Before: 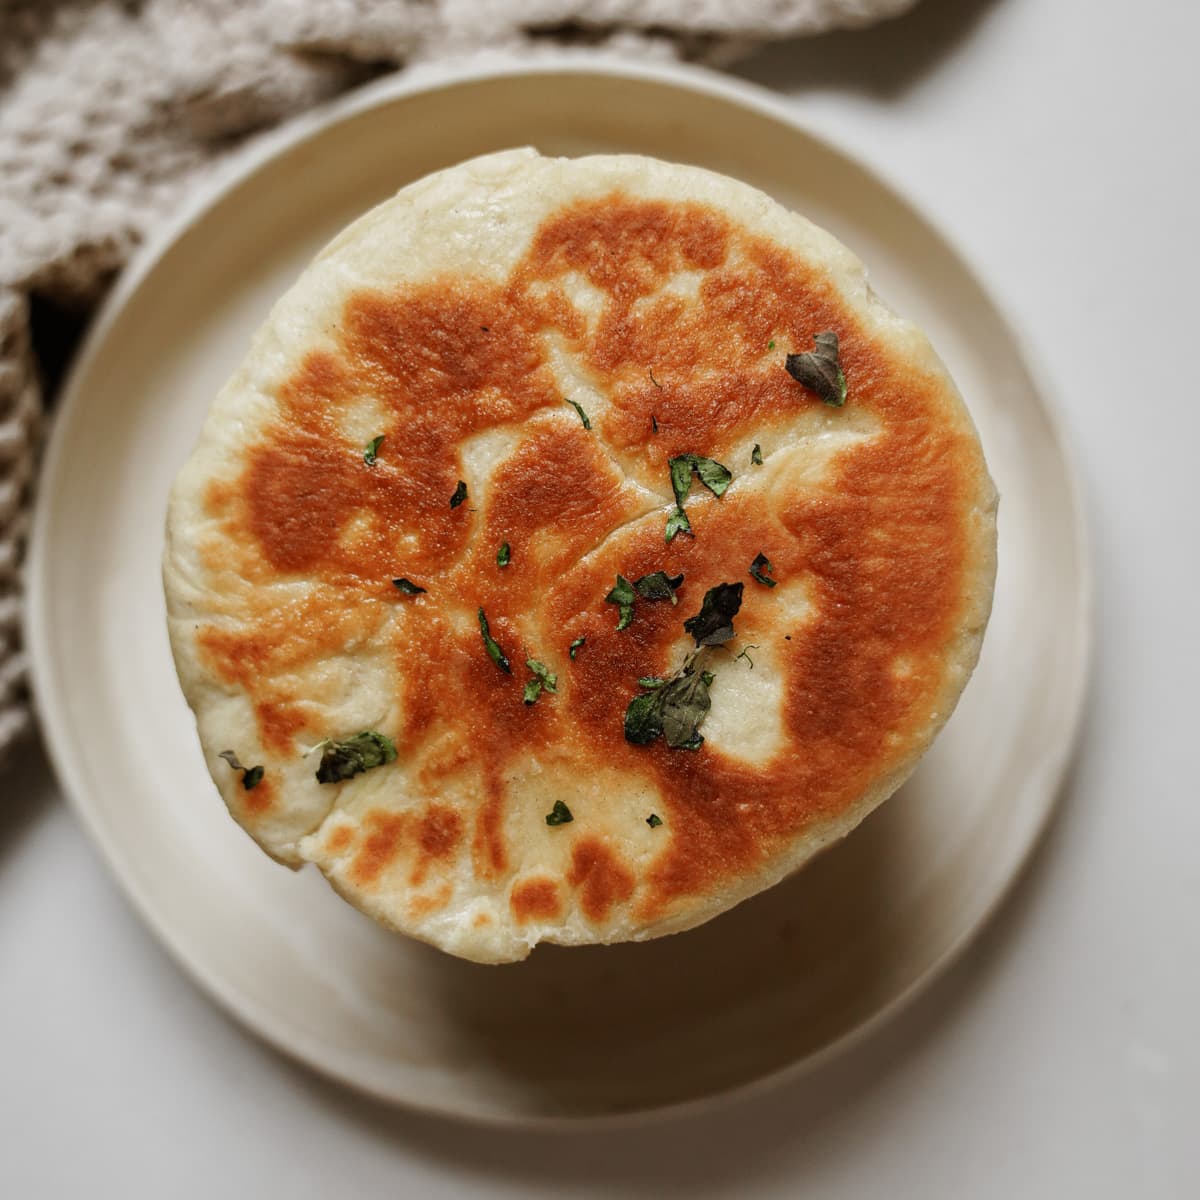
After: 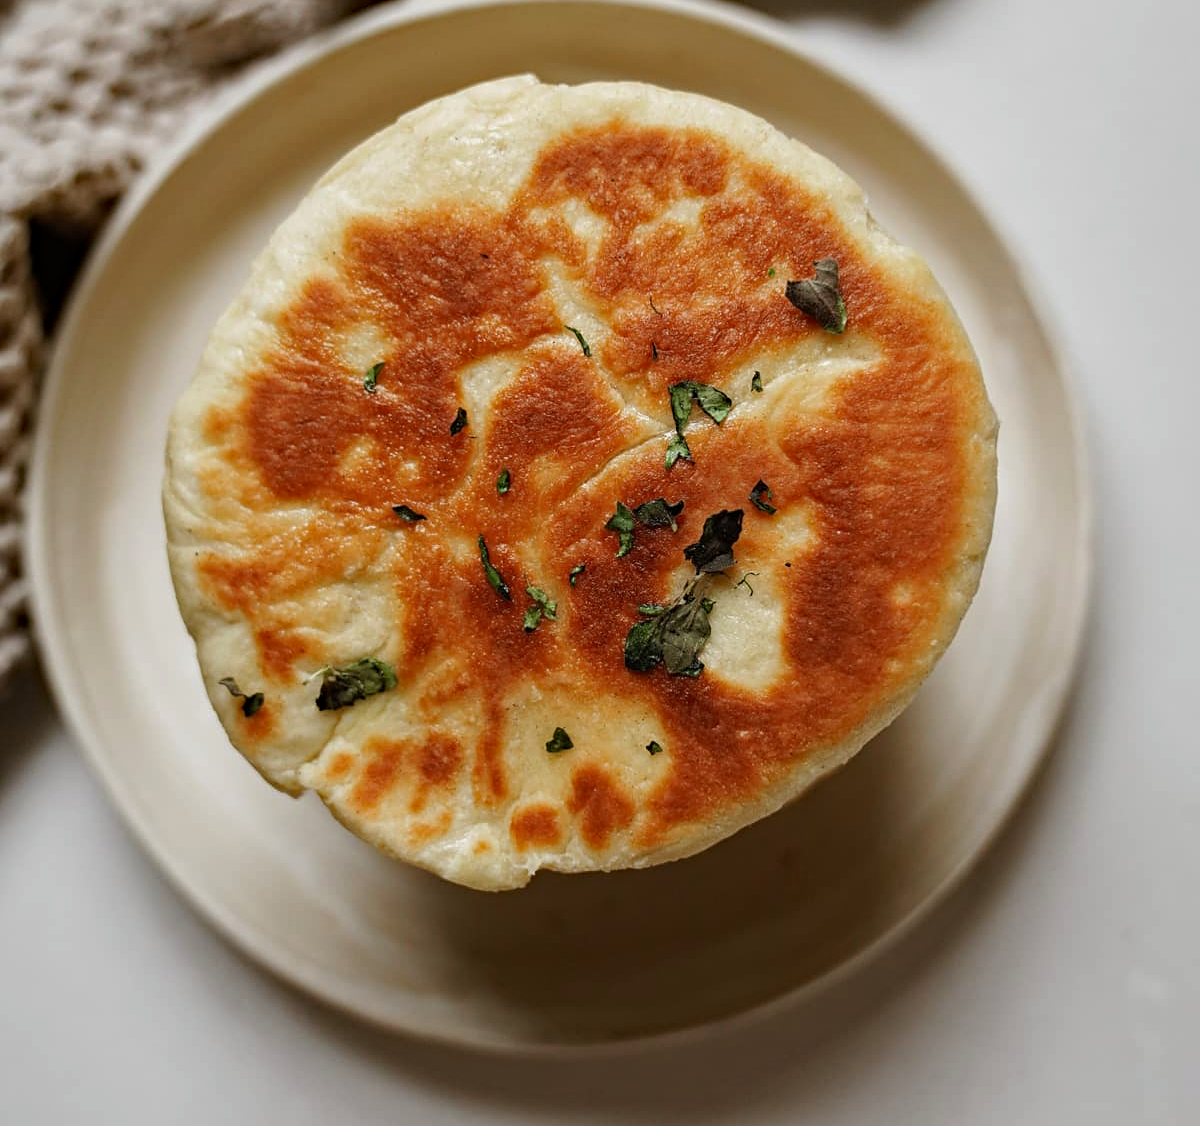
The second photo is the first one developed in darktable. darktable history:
crop and rotate: top 6.118%
sharpen: amount 0.215
haze removal: strength 0.294, distance 0.244, compatibility mode true, adaptive false
